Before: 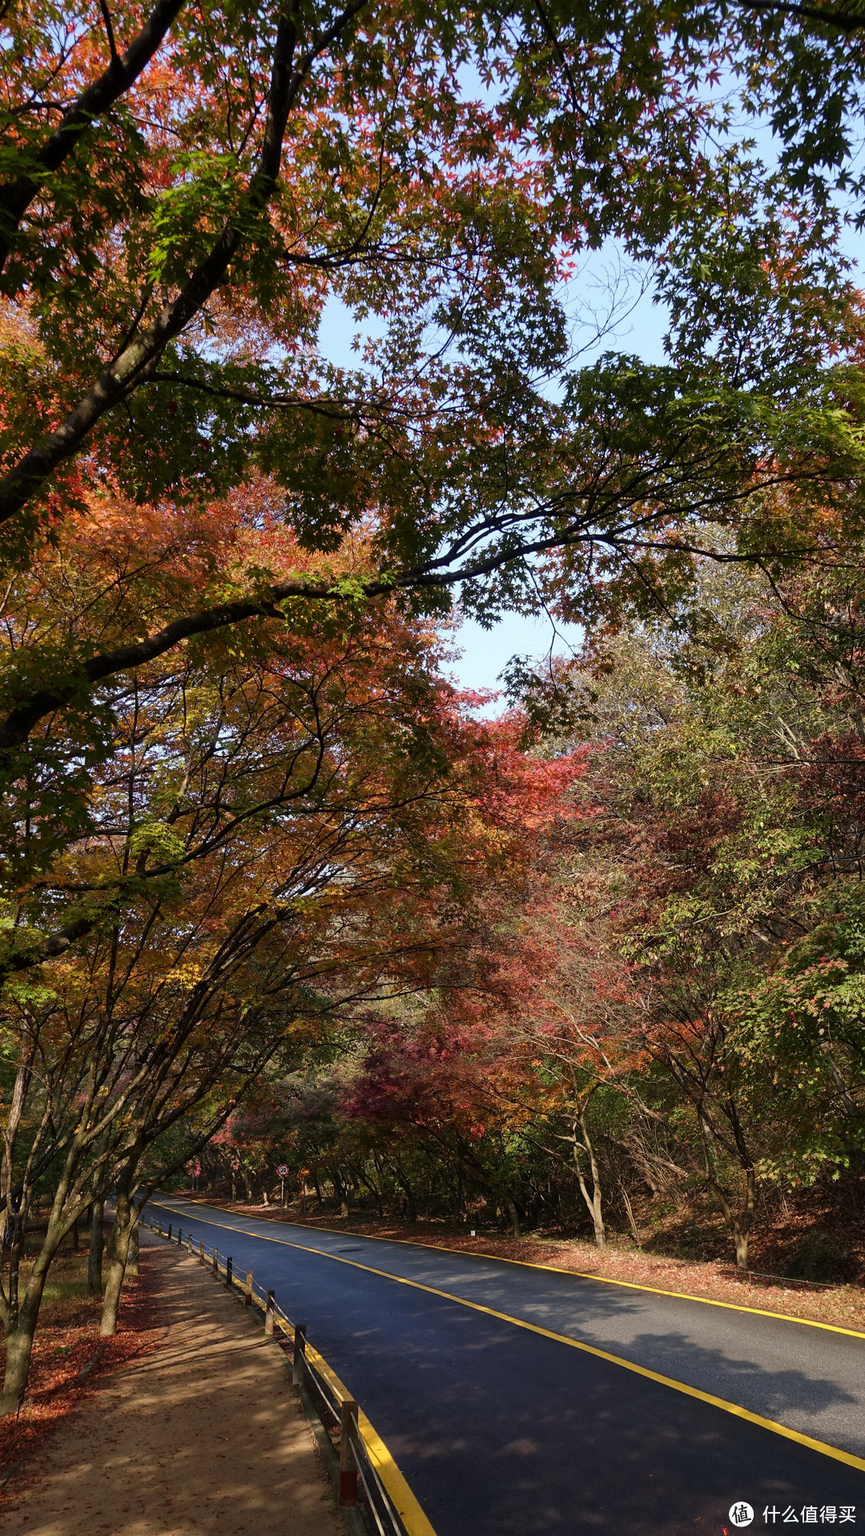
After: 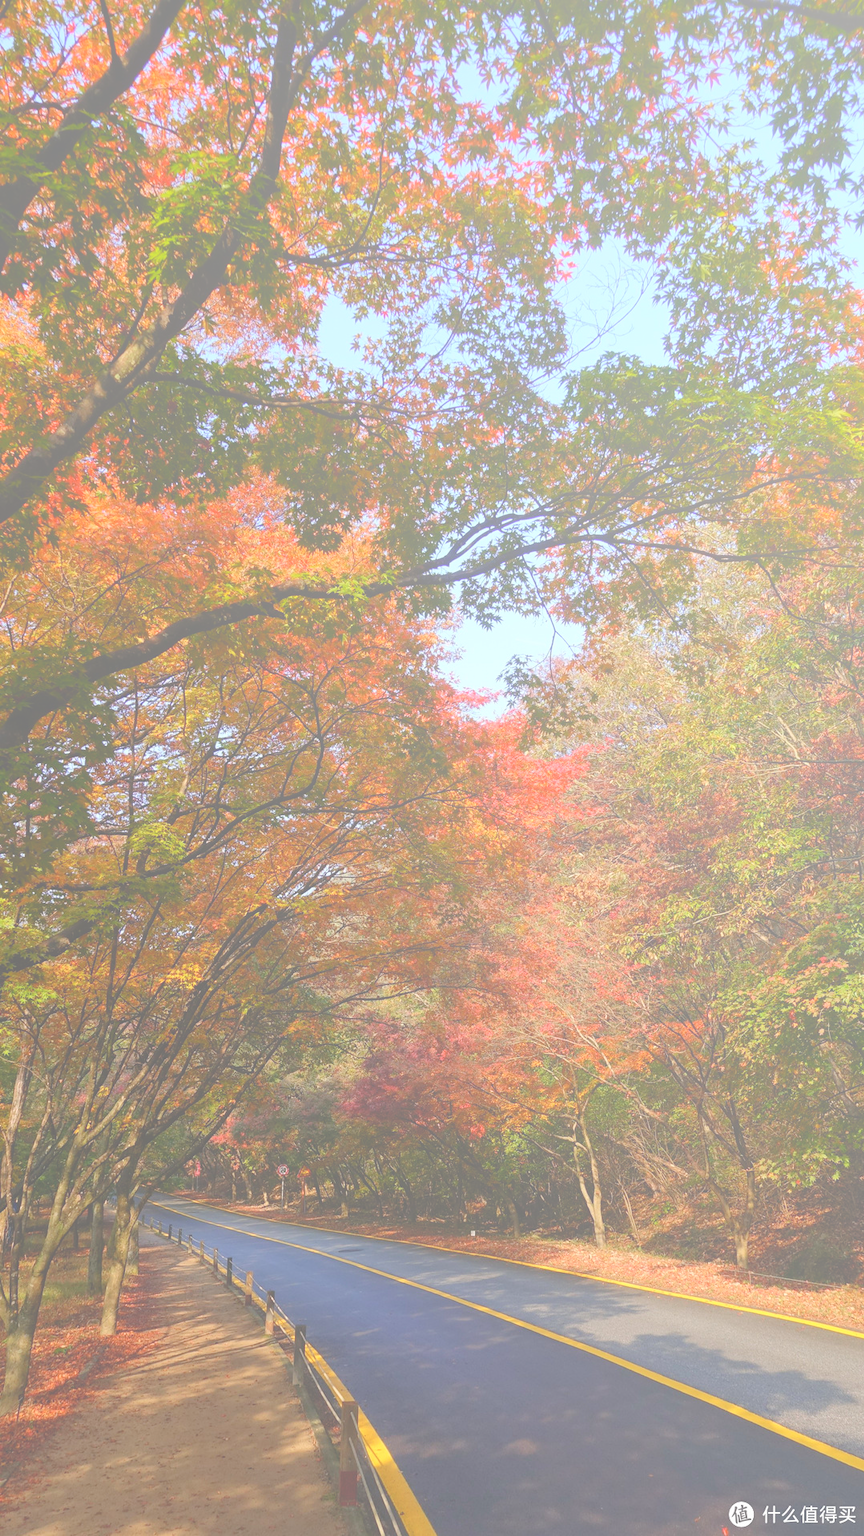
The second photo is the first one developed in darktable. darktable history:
bloom: size 85%, threshold 5%, strength 85%
